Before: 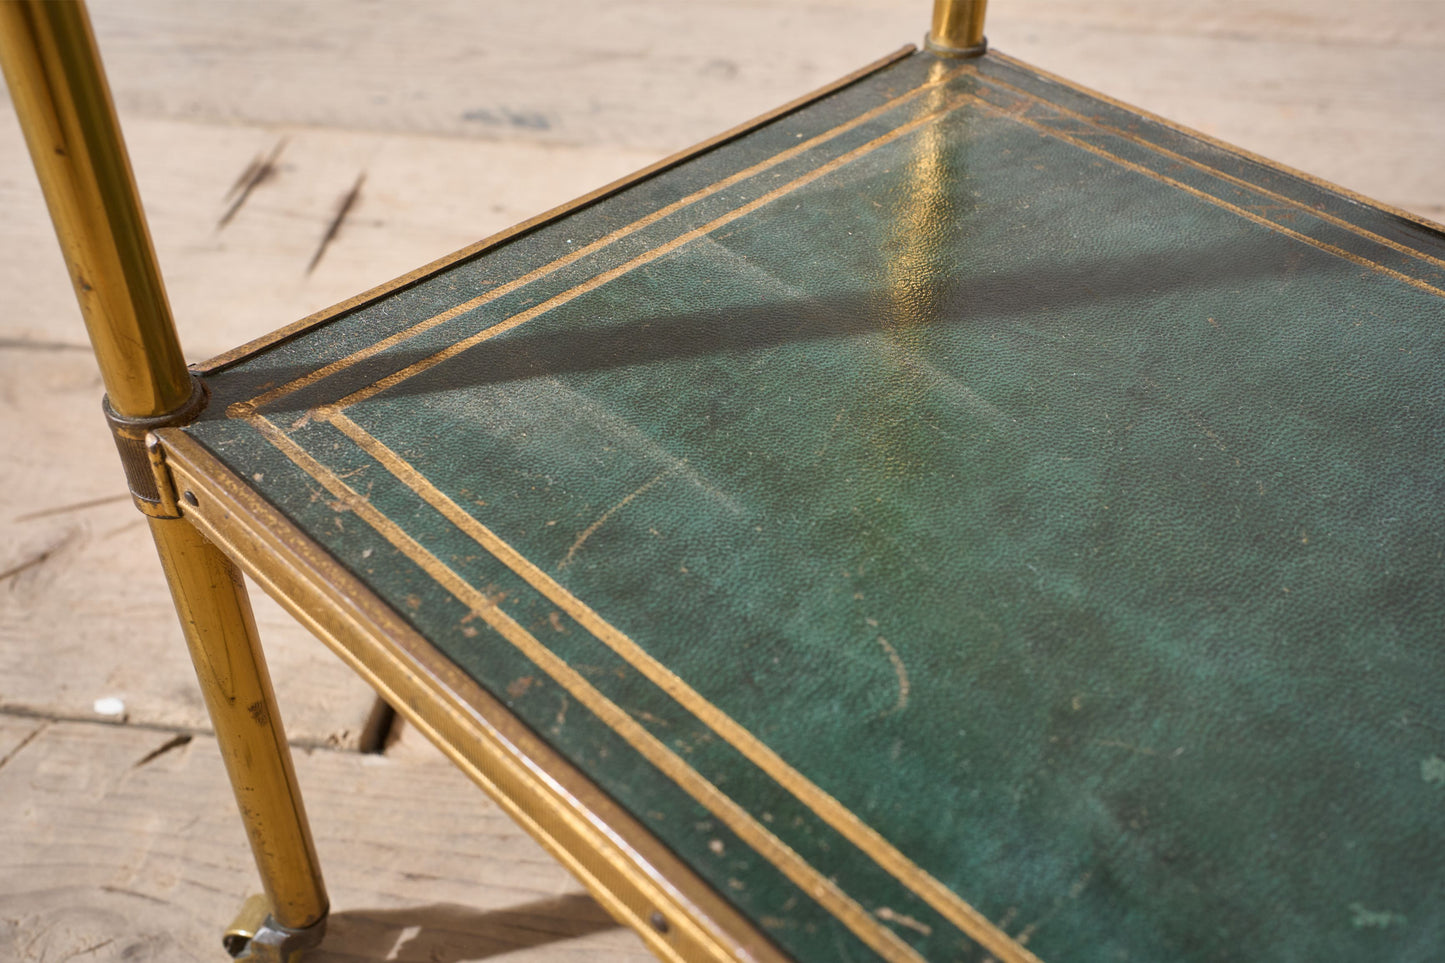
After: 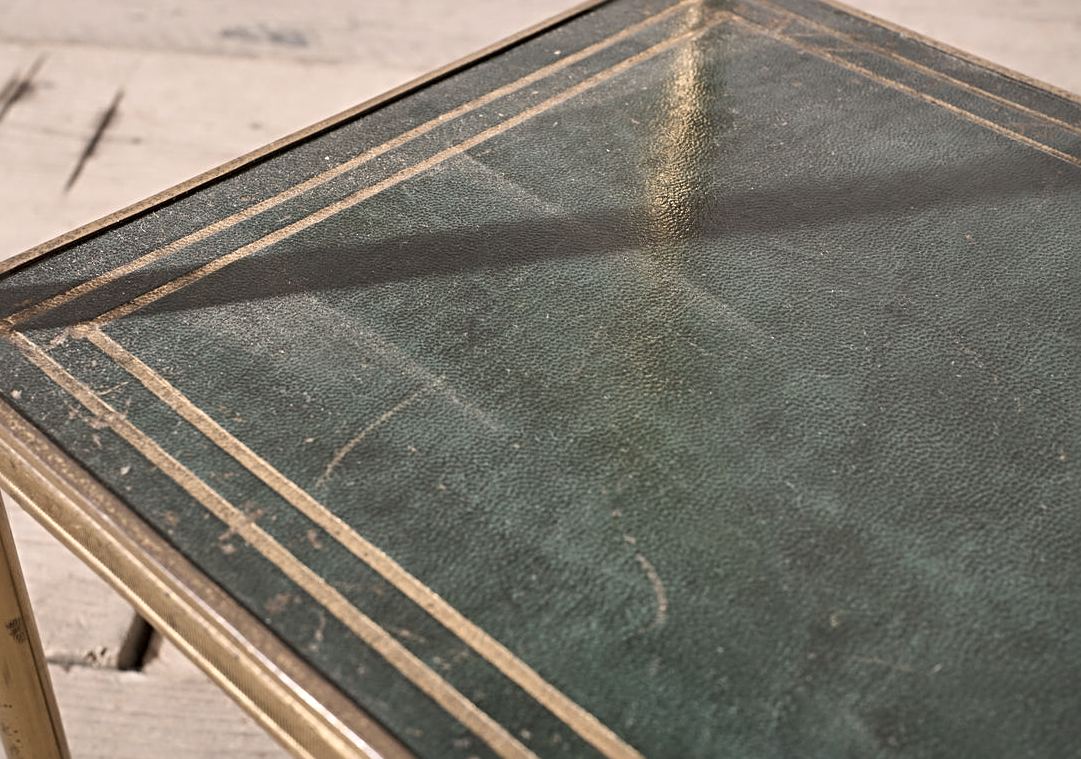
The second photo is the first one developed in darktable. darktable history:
crop: left 16.768%, top 8.653%, right 8.362%, bottom 12.485%
contrast brightness saturation: contrast 0.06, brightness -0.01, saturation -0.23
sharpen: radius 4
color correction: highlights a* 5.59, highlights b* 5.24, saturation 0.68
